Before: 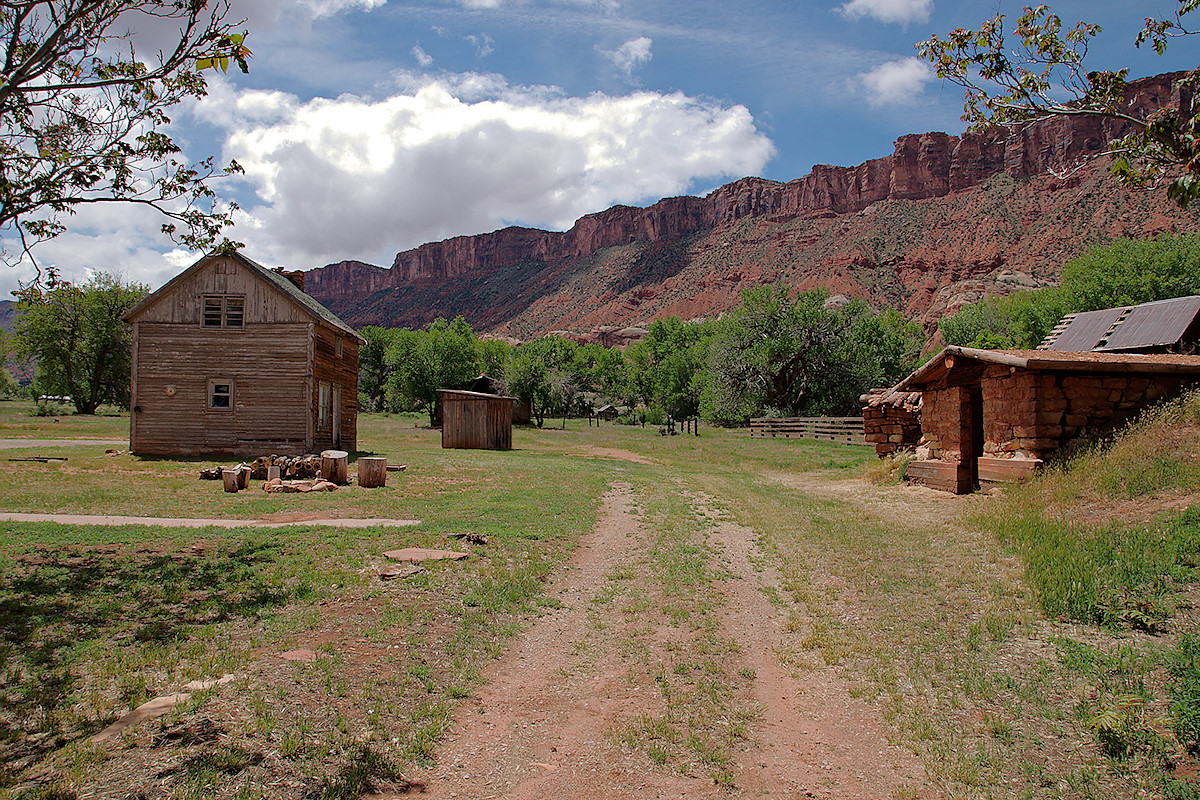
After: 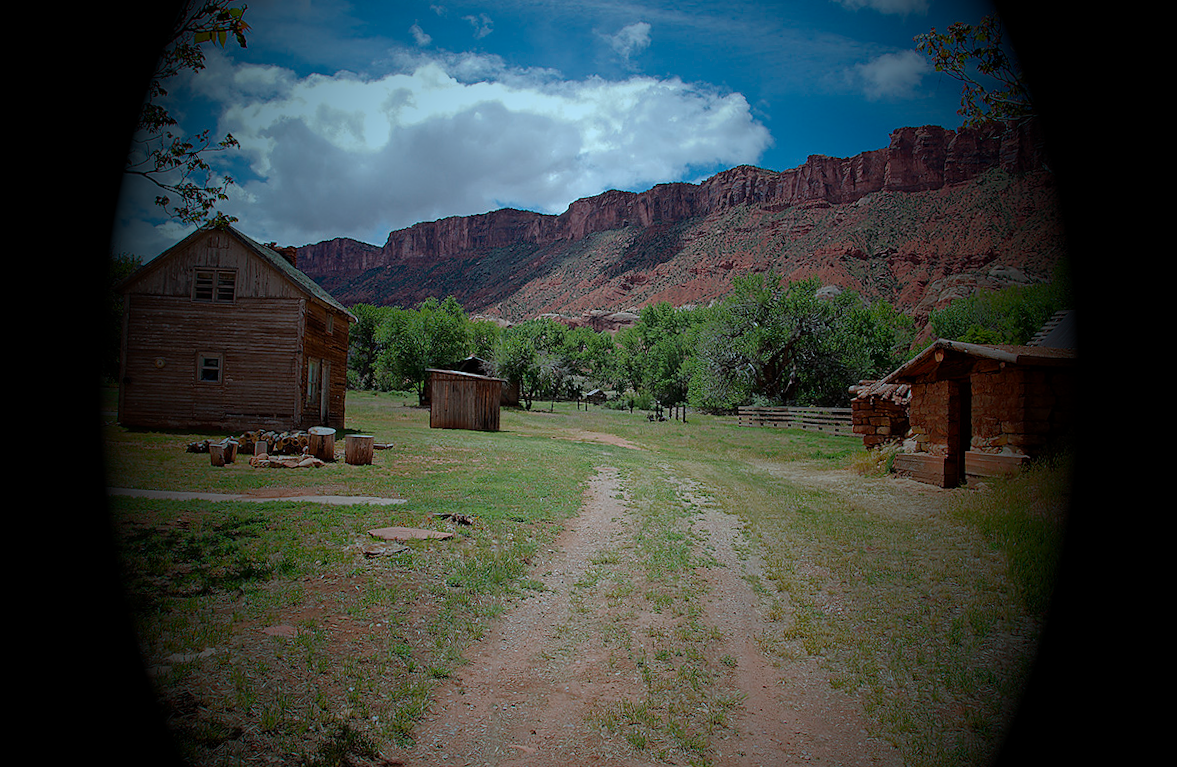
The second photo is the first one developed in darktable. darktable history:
color correction: highlights a* -11.71, highlights b* -15.58
color balance: mode lift, gamma, gain (sRGB)
rotate and perspective: rotation 1.57°, crop left 0.018, crop right 0.982, crop top 0.039, crop bottom 0.961
shadows and highlights: radius 334.93, shadows 63.48, highlights 6.06, compress 87.7%, highlights color adjustment 39.73%, soften with gaussian
vignetting: fall-off start 15.9%, fall-off radius 100%, brightness -1, saturation 0.5, width/height ratio 0.719
